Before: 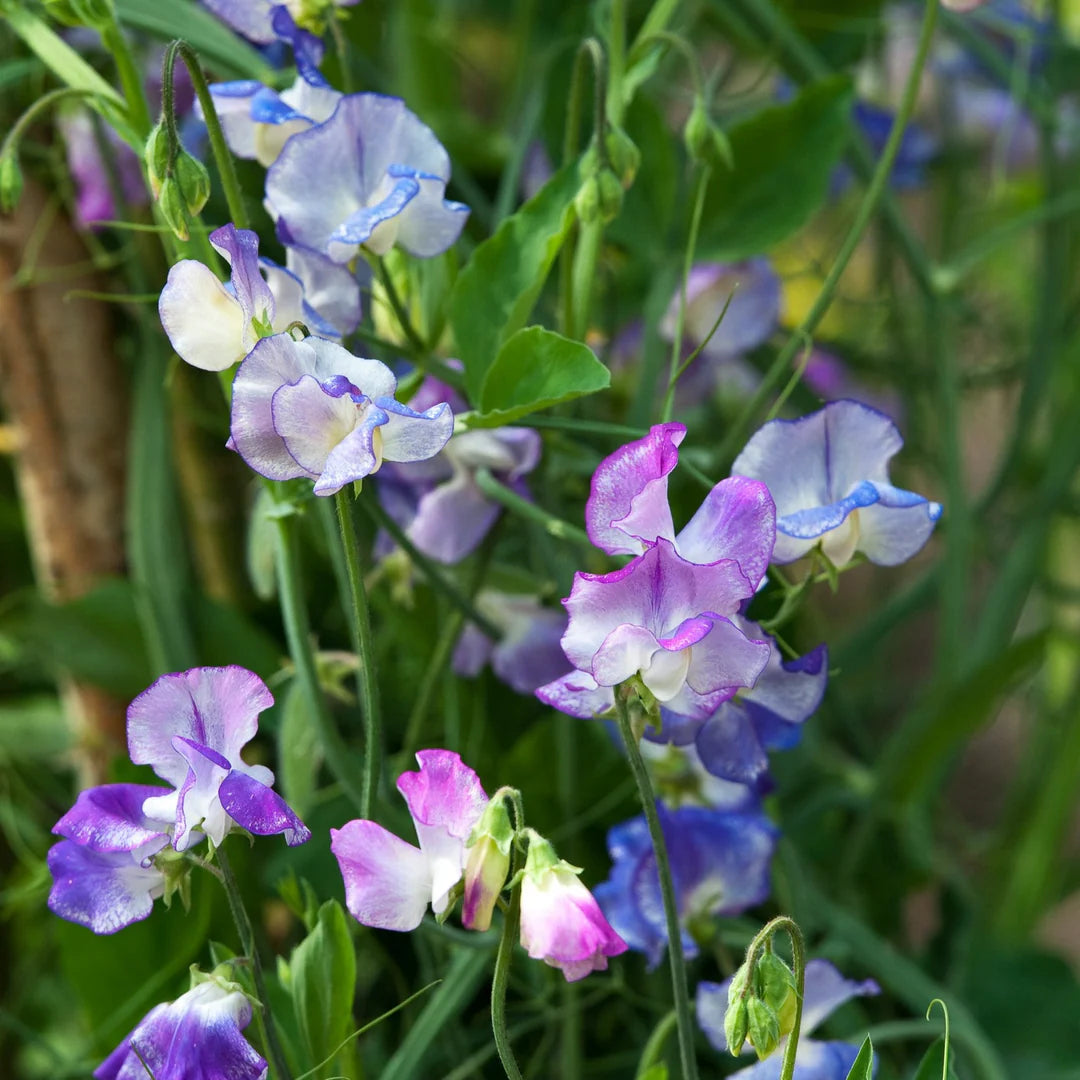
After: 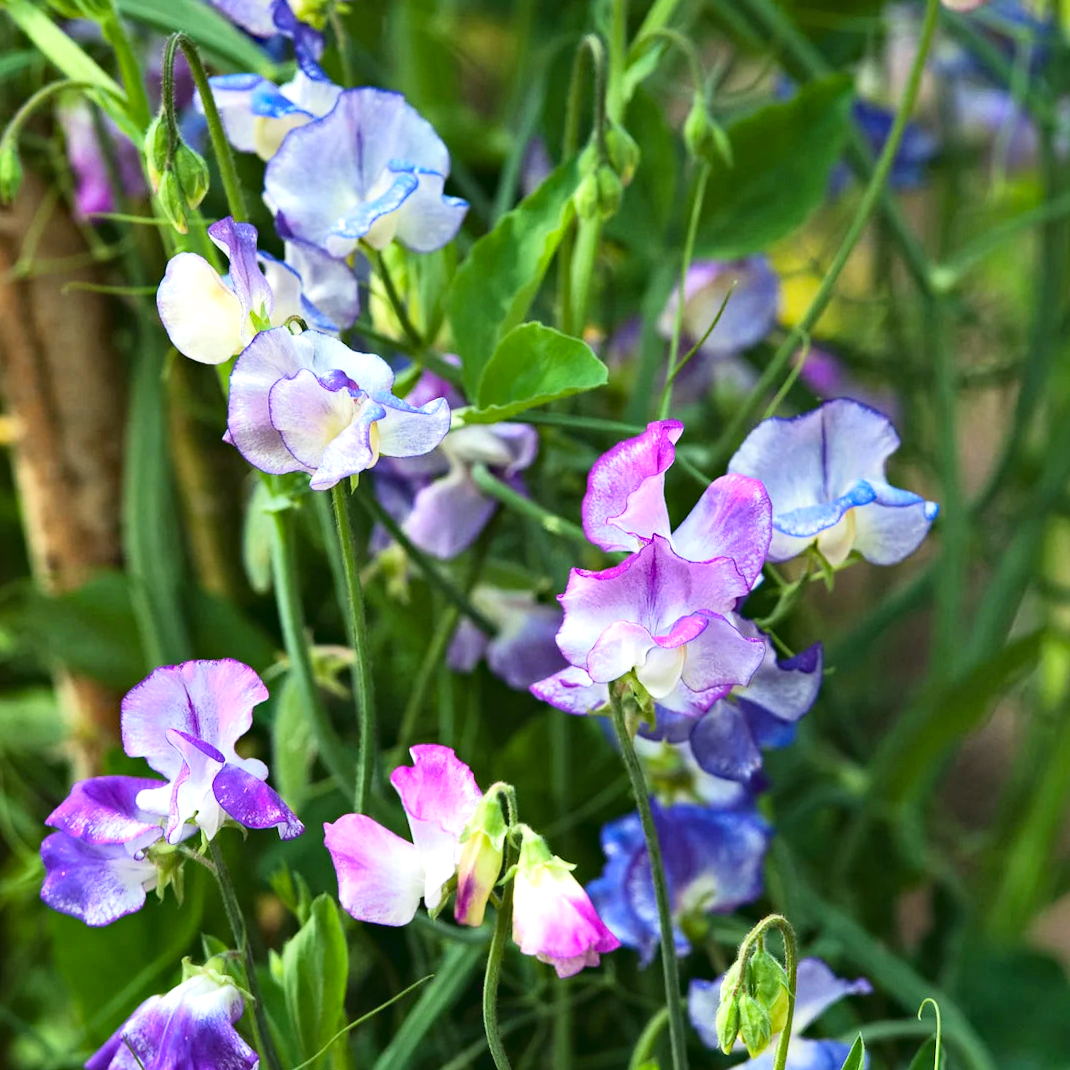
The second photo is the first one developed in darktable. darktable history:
exposure: black level correction 0, exposure 0.599 EV, compensate exposure bias true, compensate highlight preservation false
crop and rotate: angle -0.512°
tone curve: curves: ch0 [(0, 0.047) (0.15, 0.127) (0.46, 0.466) (0.751, 0.788) (1, 0.961)]; ch1 [(0, 0) (0.43, 0.408) (0.476, 0.469) (0.505, 0.501) (0.553, 0.557) (0.592, 0.58) (0.631, 0.625) (1, 1)]; ch2 [(0, 0) (0.505, 0.495) (0.55, 0.557) (0.583, 0.573) (1, 1)], color space Lab, linked channels, preserve colors none
haze removal: compatibility mode true
